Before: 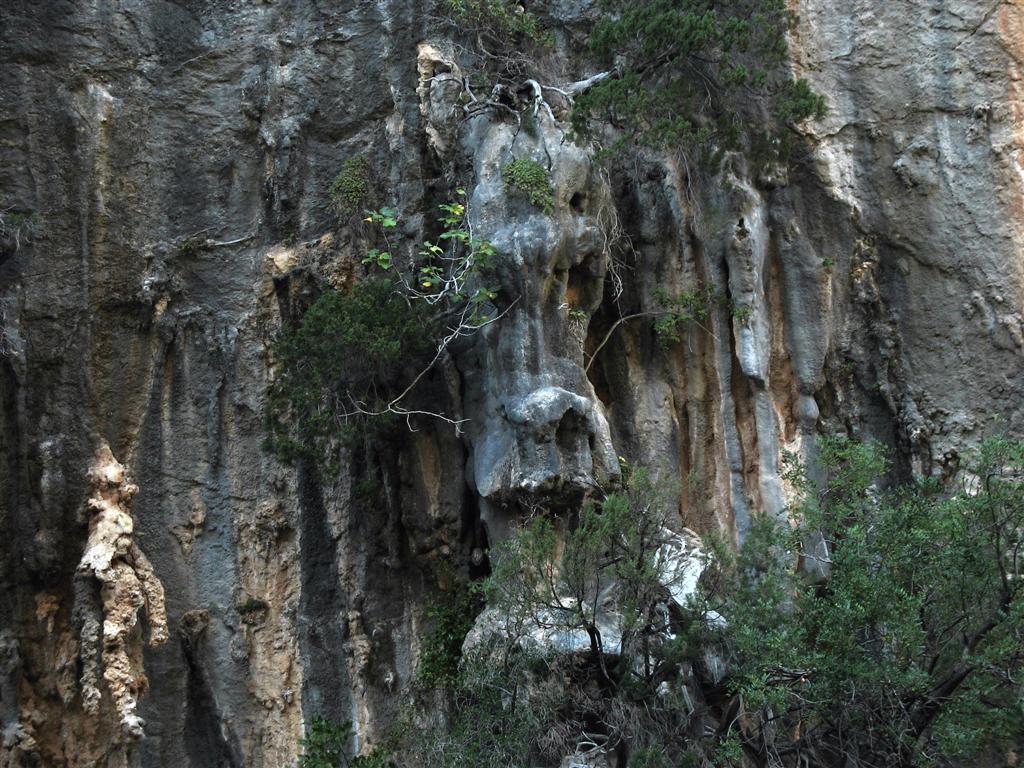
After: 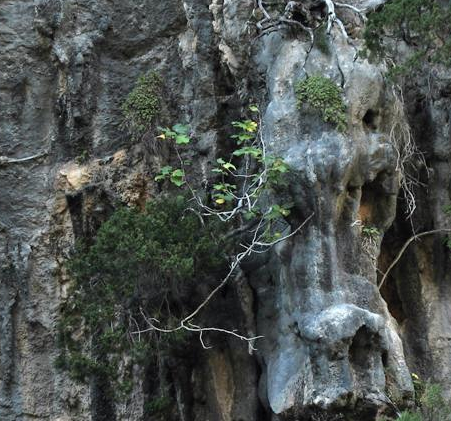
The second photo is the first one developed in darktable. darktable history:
crop: left 20.248%, top 10.86%, right 35.675%, bottom 34.321%
rotate and perspective: crop left 0, crop top 0
local contrast: mode bilateral grid, contrast 20, coarseness 50, detail 102%, midtone range 0.2
contrast brightness saturation: saturation -0.05
shadows and highlights: low approximation 0.01, soften with gaussian
